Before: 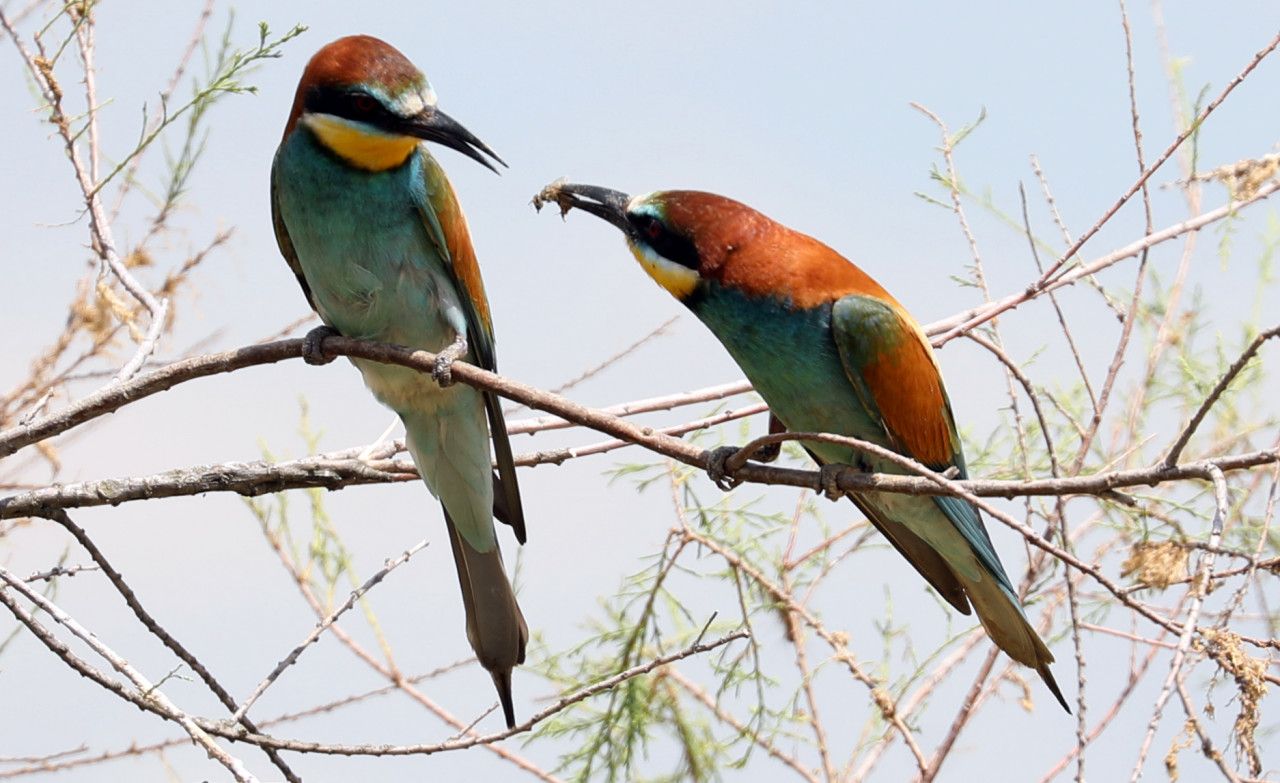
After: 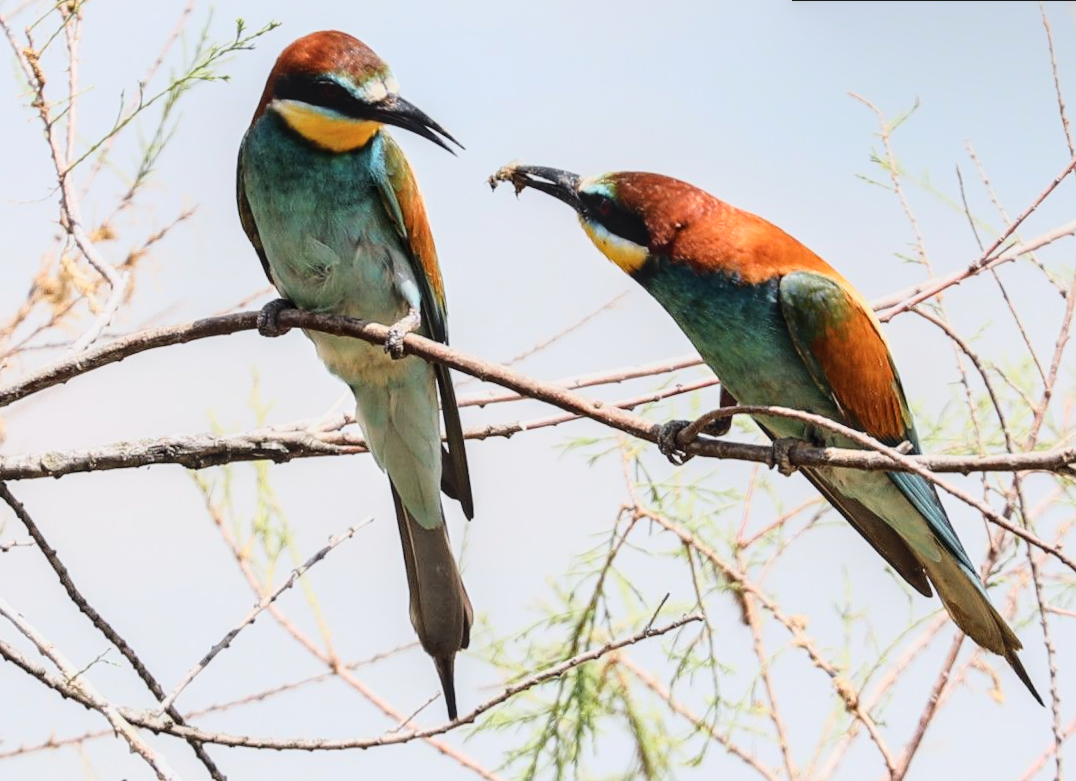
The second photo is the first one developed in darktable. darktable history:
tone equalizer: on, module defaults
crop: right 9.509%, bottom 0.031%
rotate and perspective: rotation 0.215°, lens shift (vertical) -0.139, crop left 0.069, crop right 0.939, crop top 0.002, crop bottom 0.996
base curve: curves: ch0 [(0, 0) (0.028, 0.03) (0.121, 0.232) (0.46, 0.748) (0.859, 0.968) (1, 1)]
exposure: compensate highlight preservation false
contrast brightness saturation: contrast -0.08, brightness -0.04, saturation -0.11
local contrast: on, module defaults
